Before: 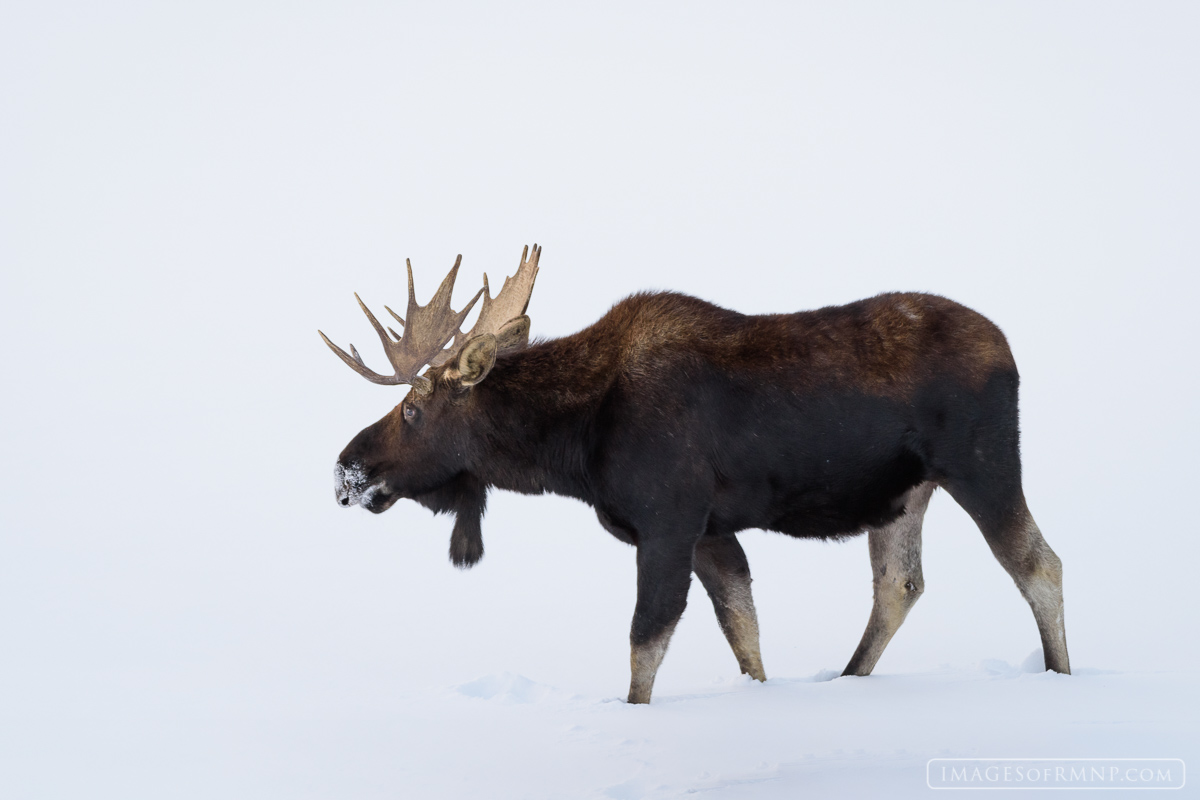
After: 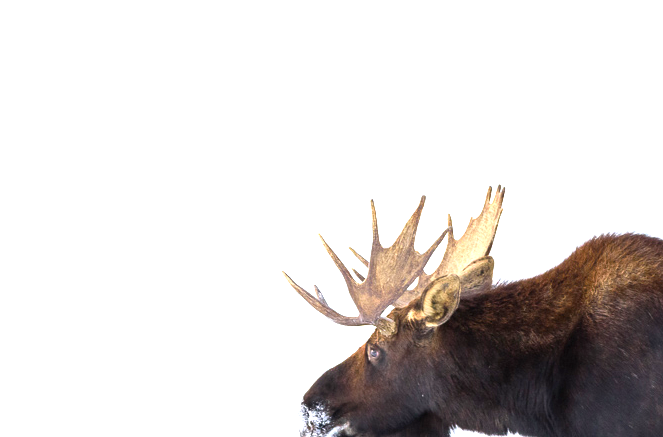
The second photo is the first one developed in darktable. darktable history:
crop and rotate: left 3.05%, top 7.55%, right 41.683%, bottom 37.724%
exposure: exposure 1.157 EV, compensate highlight preservation false
base curve: curves: ch0 [(0, 0) (0.303, 0.277) (1, 1)], preserve colors none
color balance rgb: perceptual saturation grading › global saturation 31.122%
